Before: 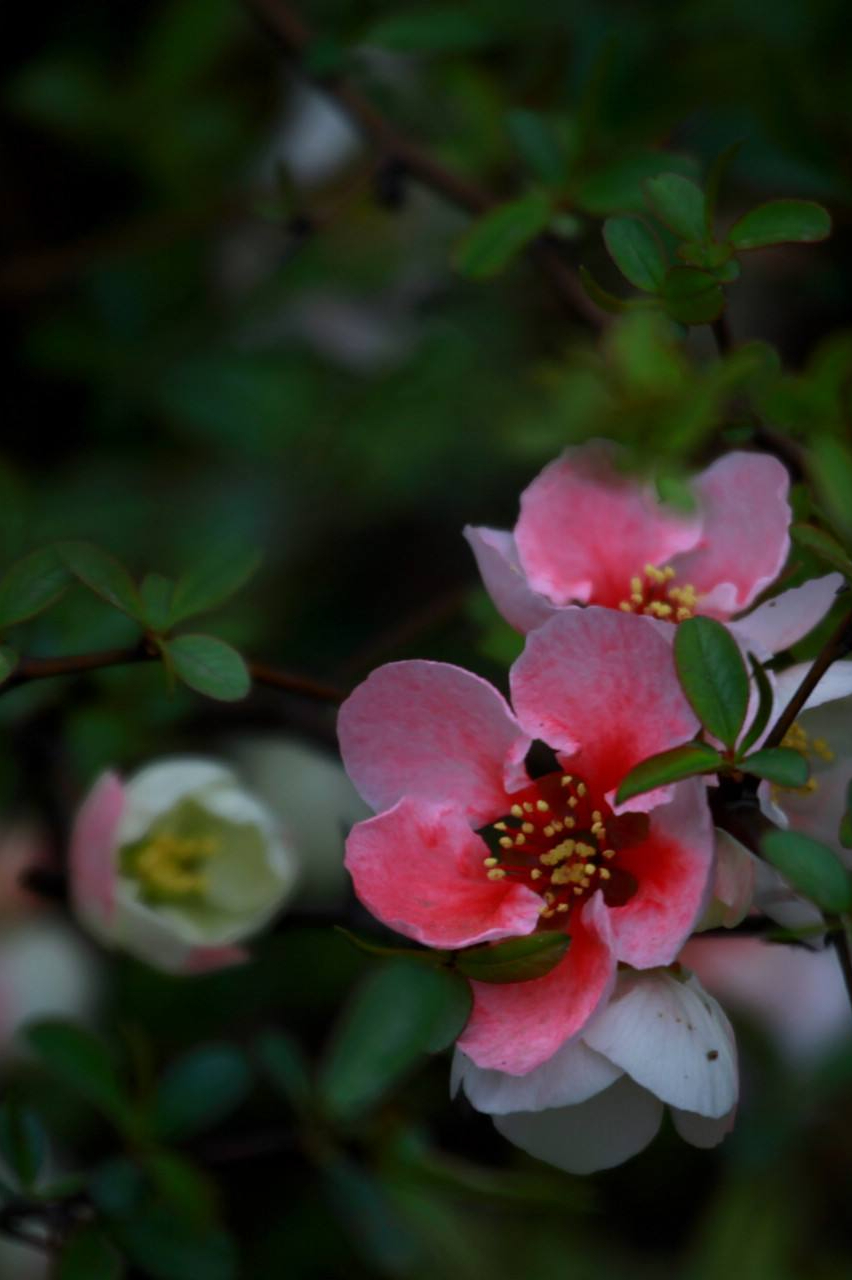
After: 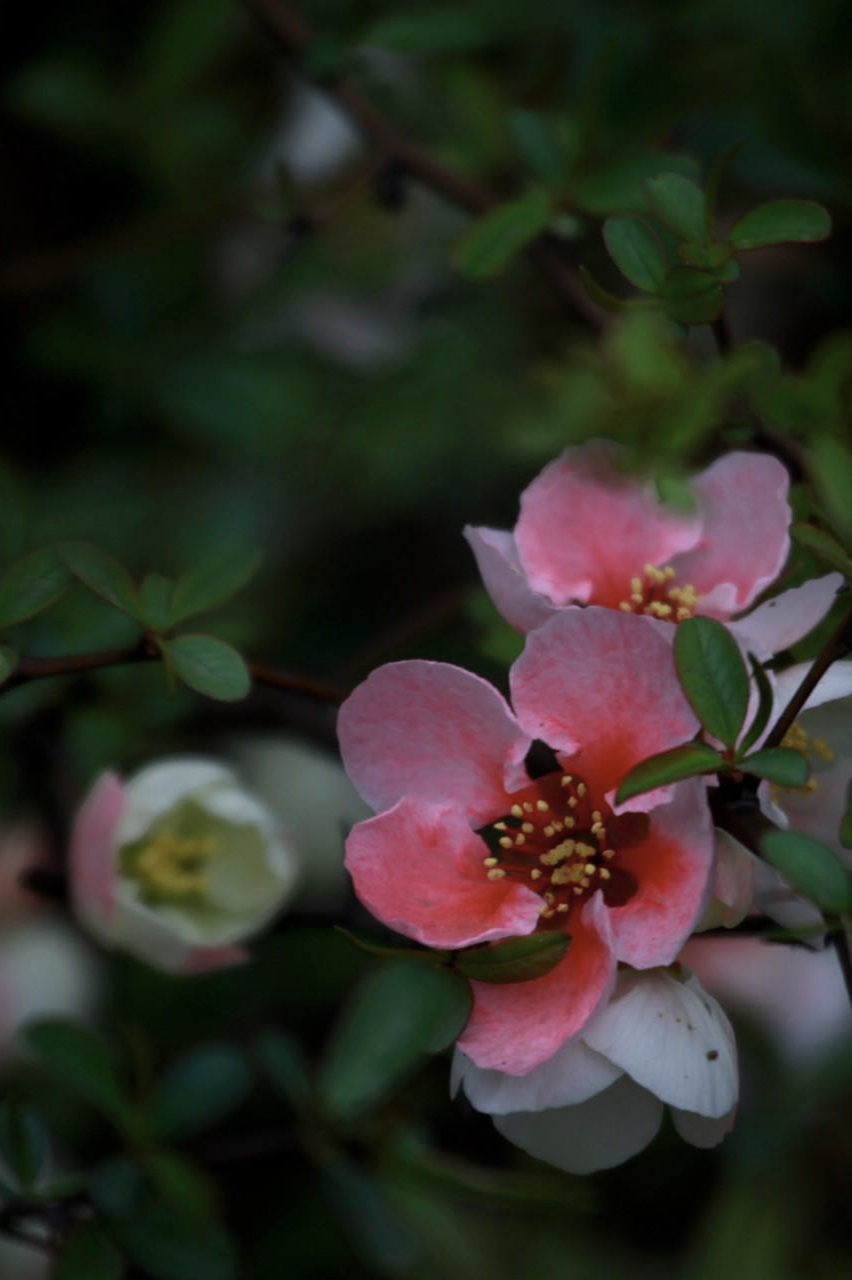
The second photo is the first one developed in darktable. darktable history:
color correction: highlights b* 0.05, saturation 0.782
